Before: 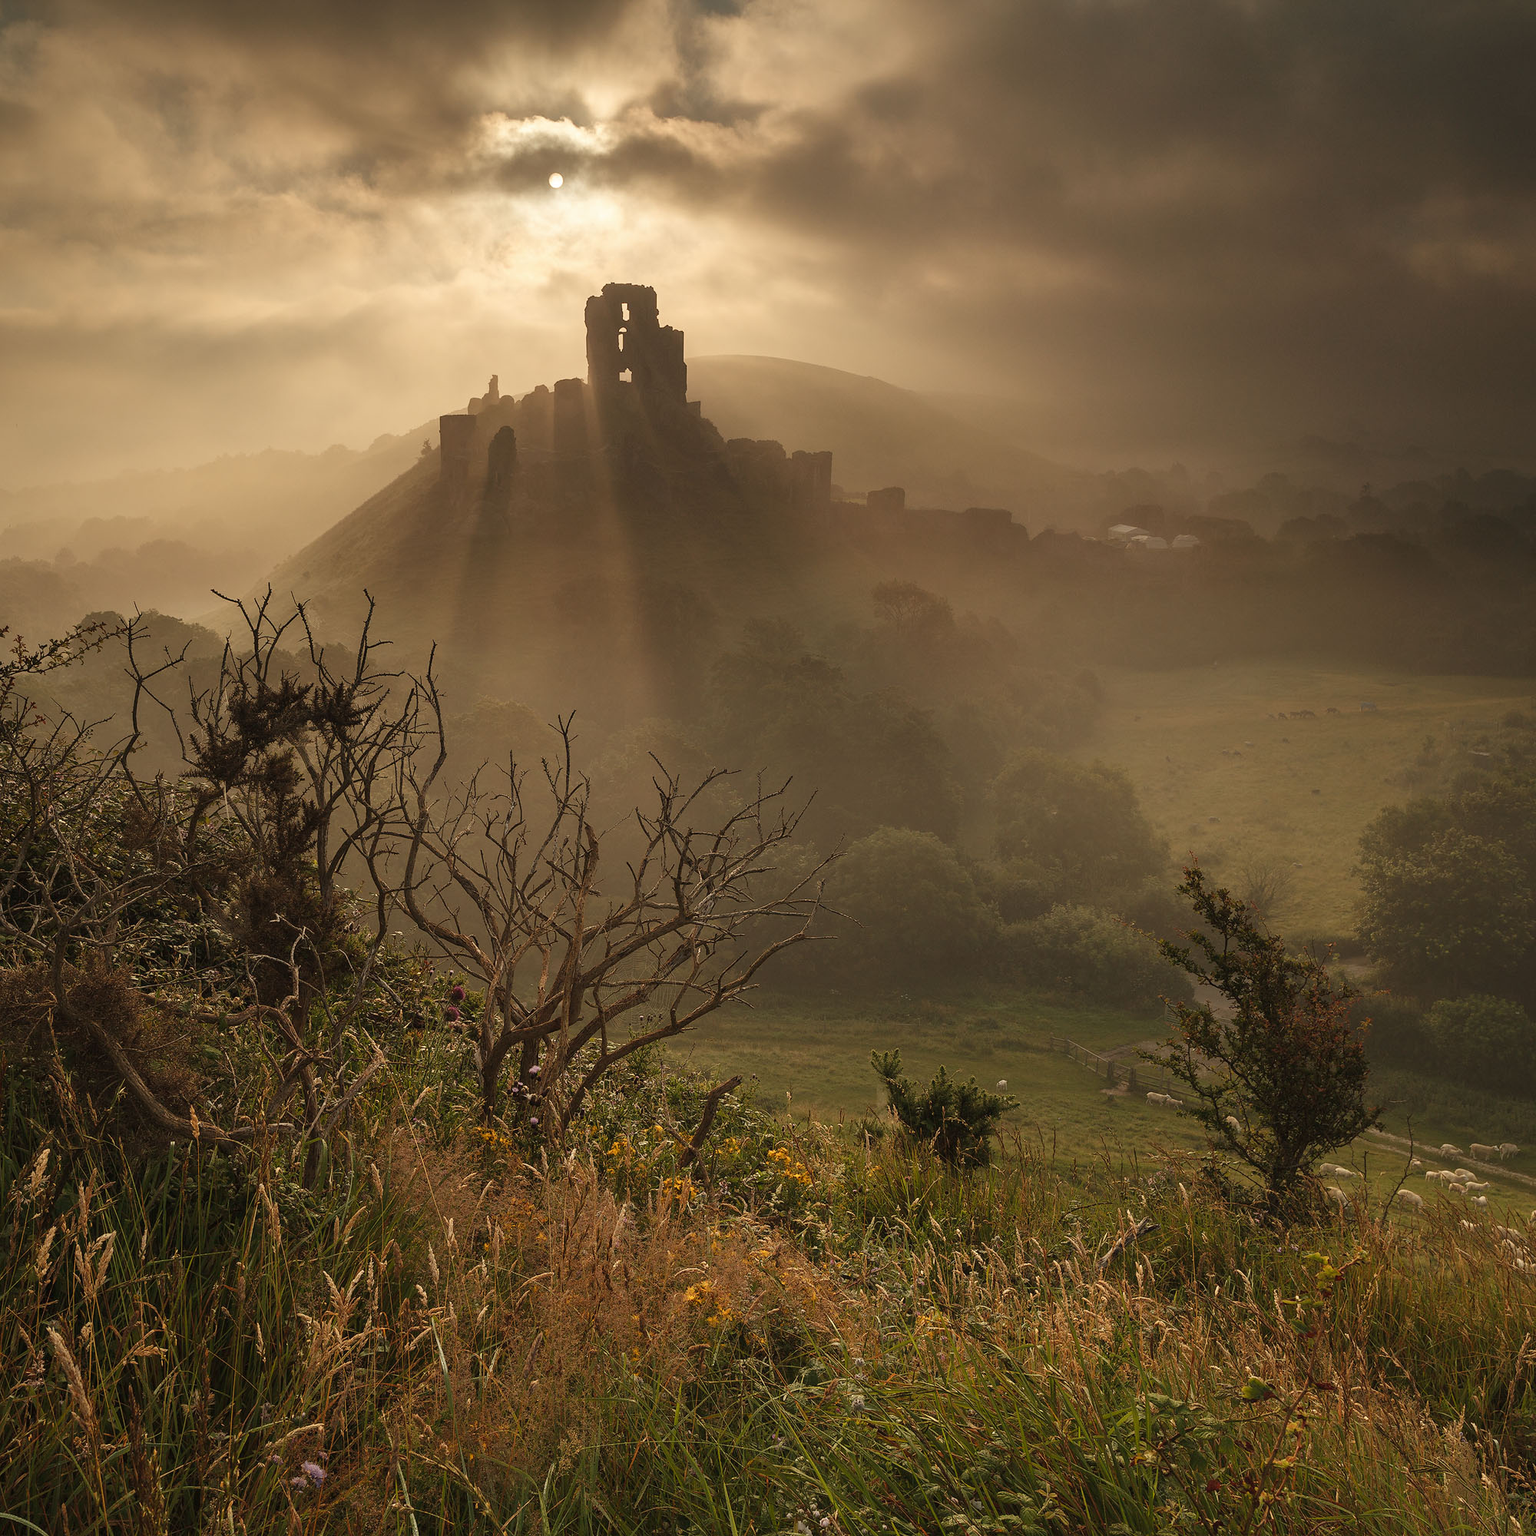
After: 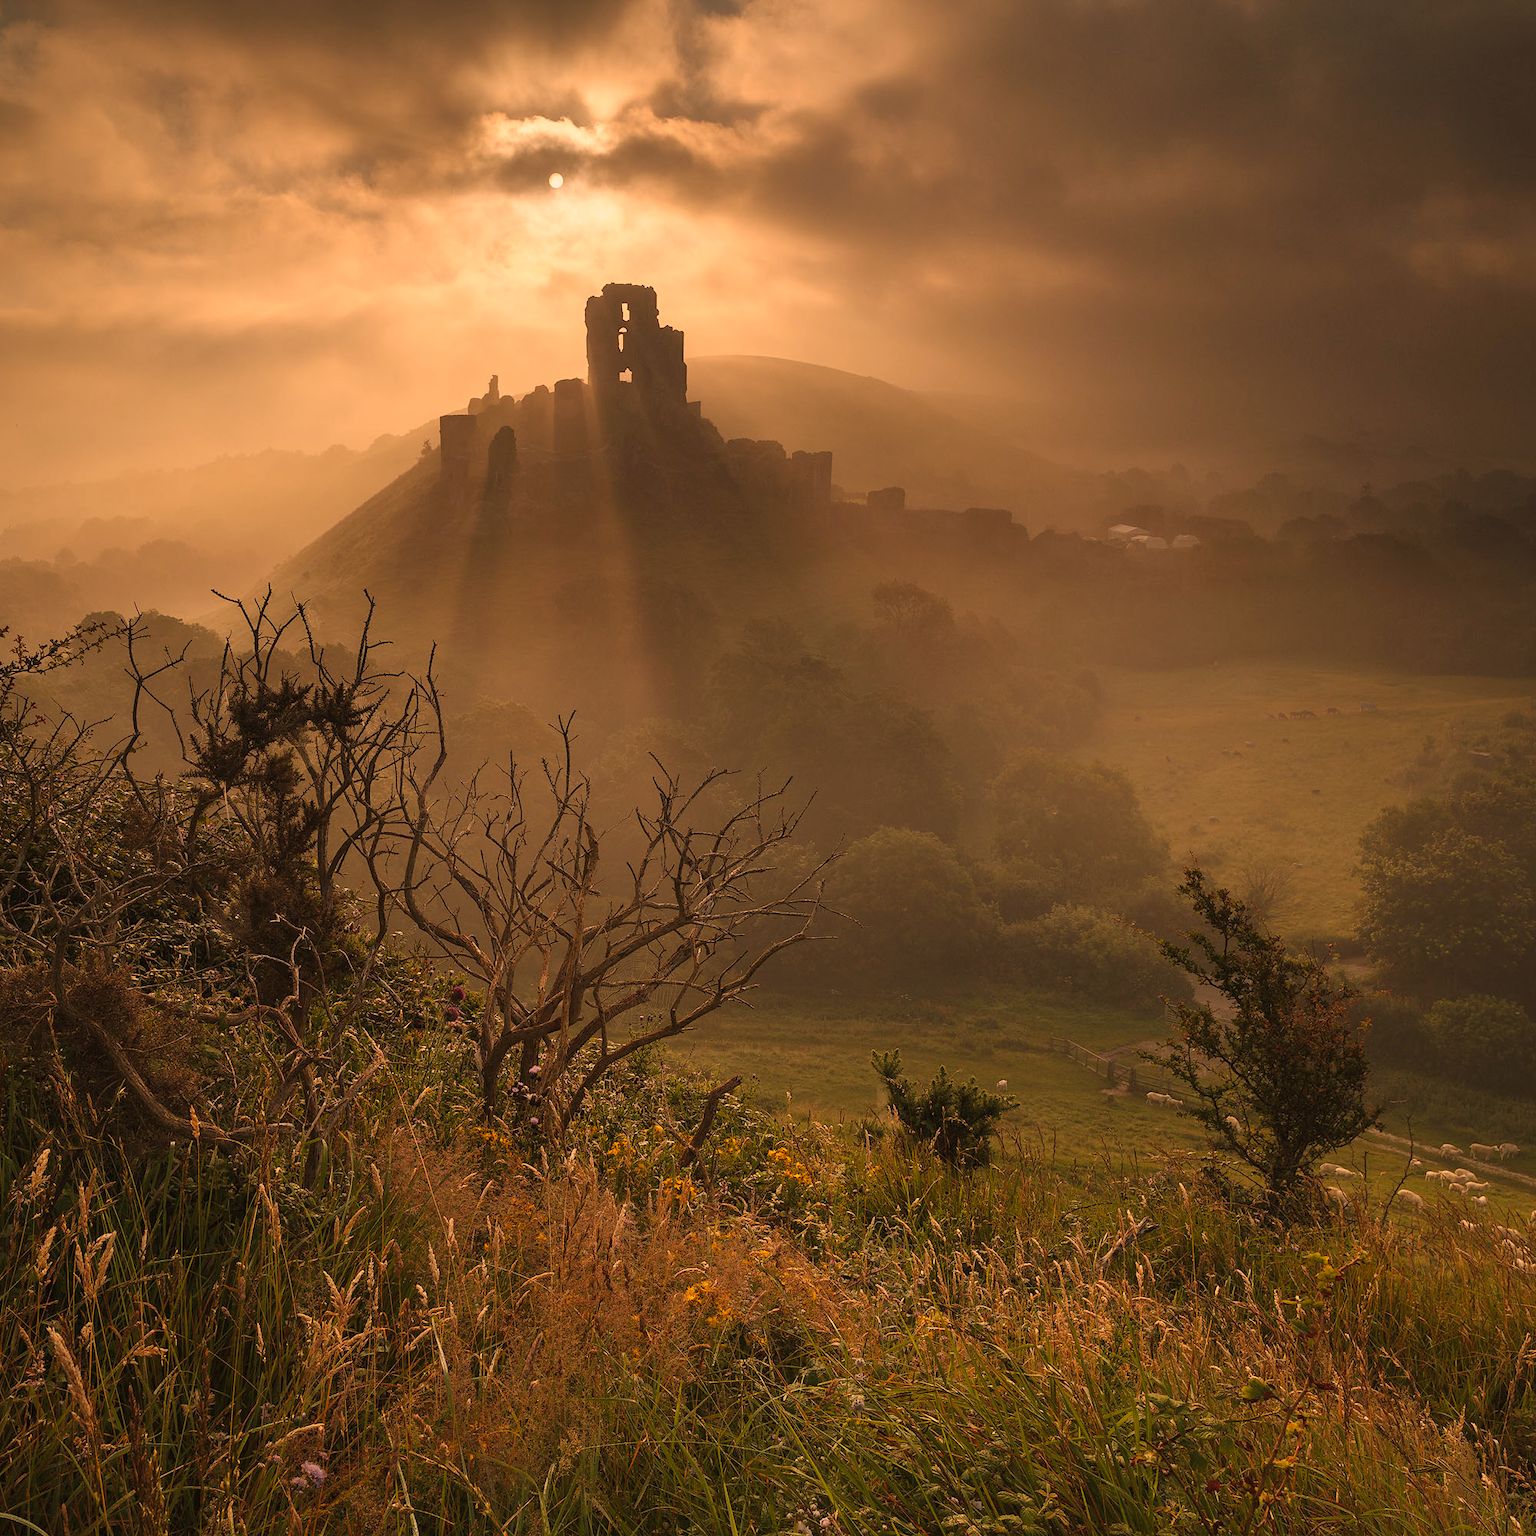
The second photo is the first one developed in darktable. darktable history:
color correction: highlights a* 21.9, highlights b* 21.99
